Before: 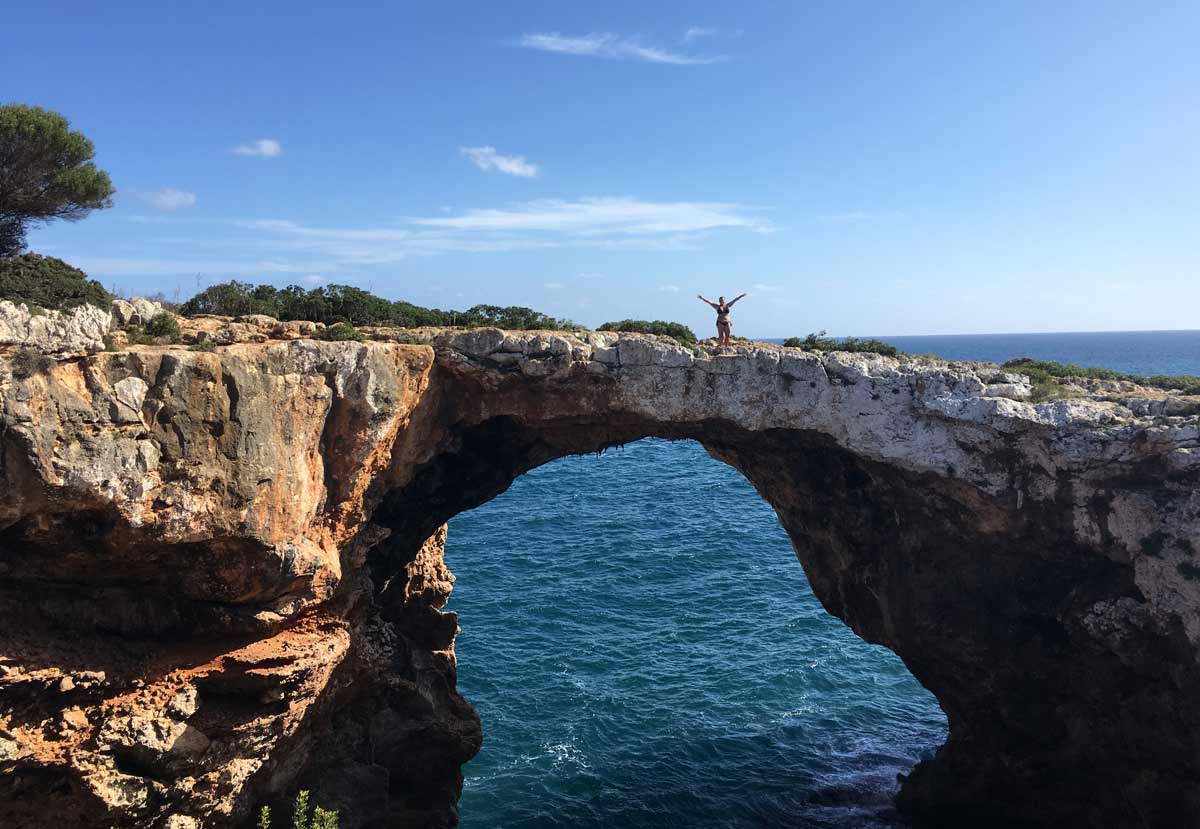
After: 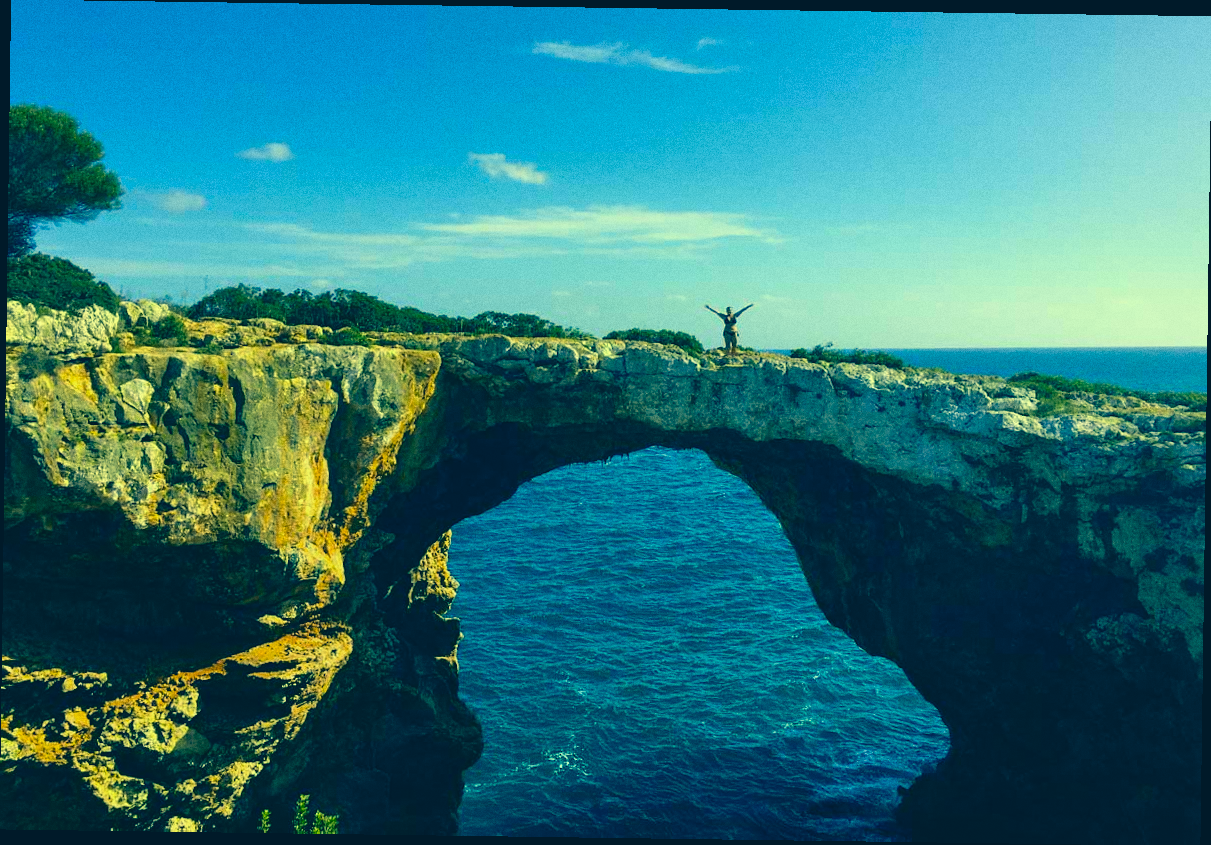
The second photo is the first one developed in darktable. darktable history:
grain: on, module defaults
rotate and perspective: rotation 0.8°, automatic cropping off
color balance rgb: perceptual saturation grading › global saturation 25%, global vibrance 20%
color correction: highlights a* -15.58, highlights b* 40, shadows a* -40, shadows b* -26.18
